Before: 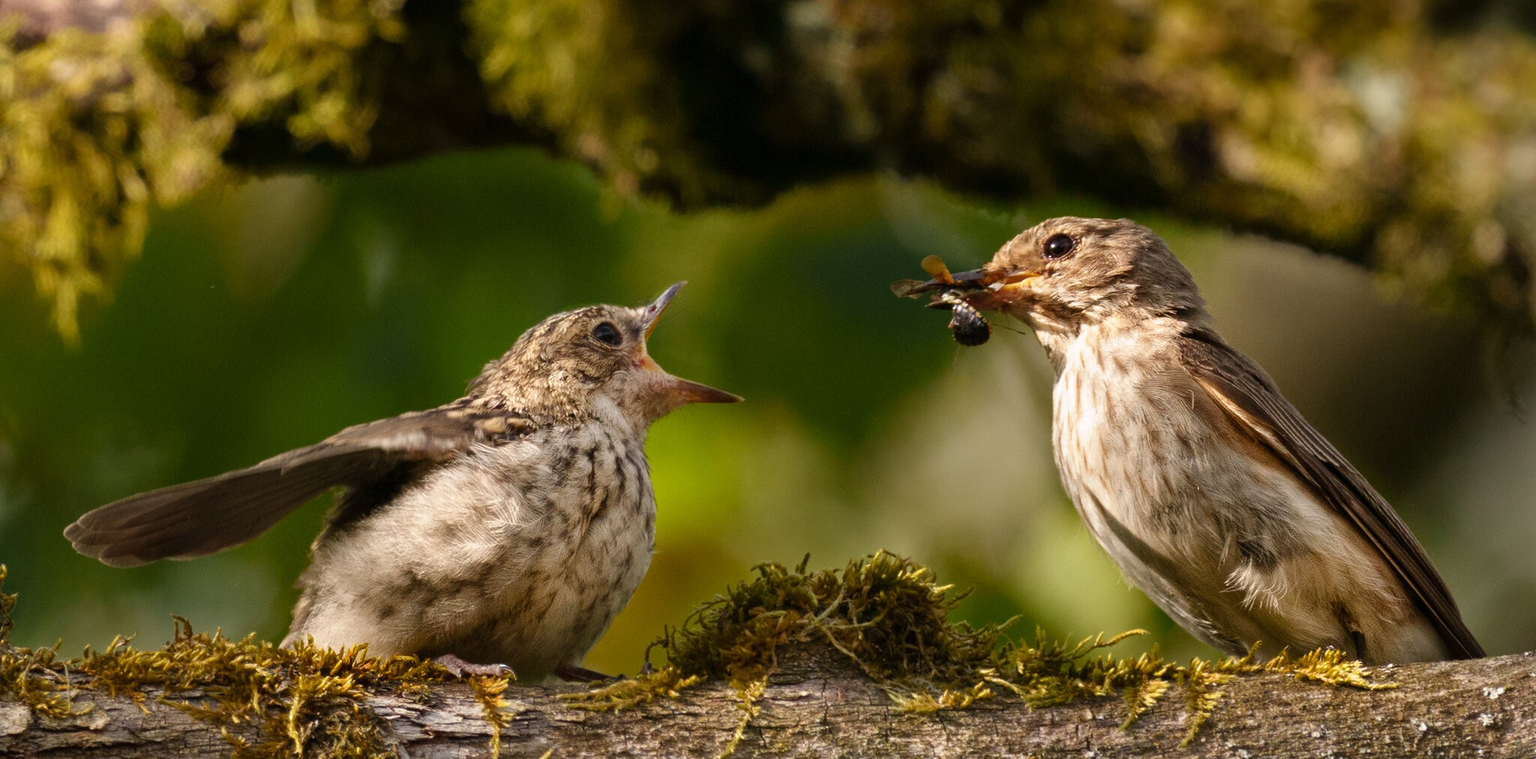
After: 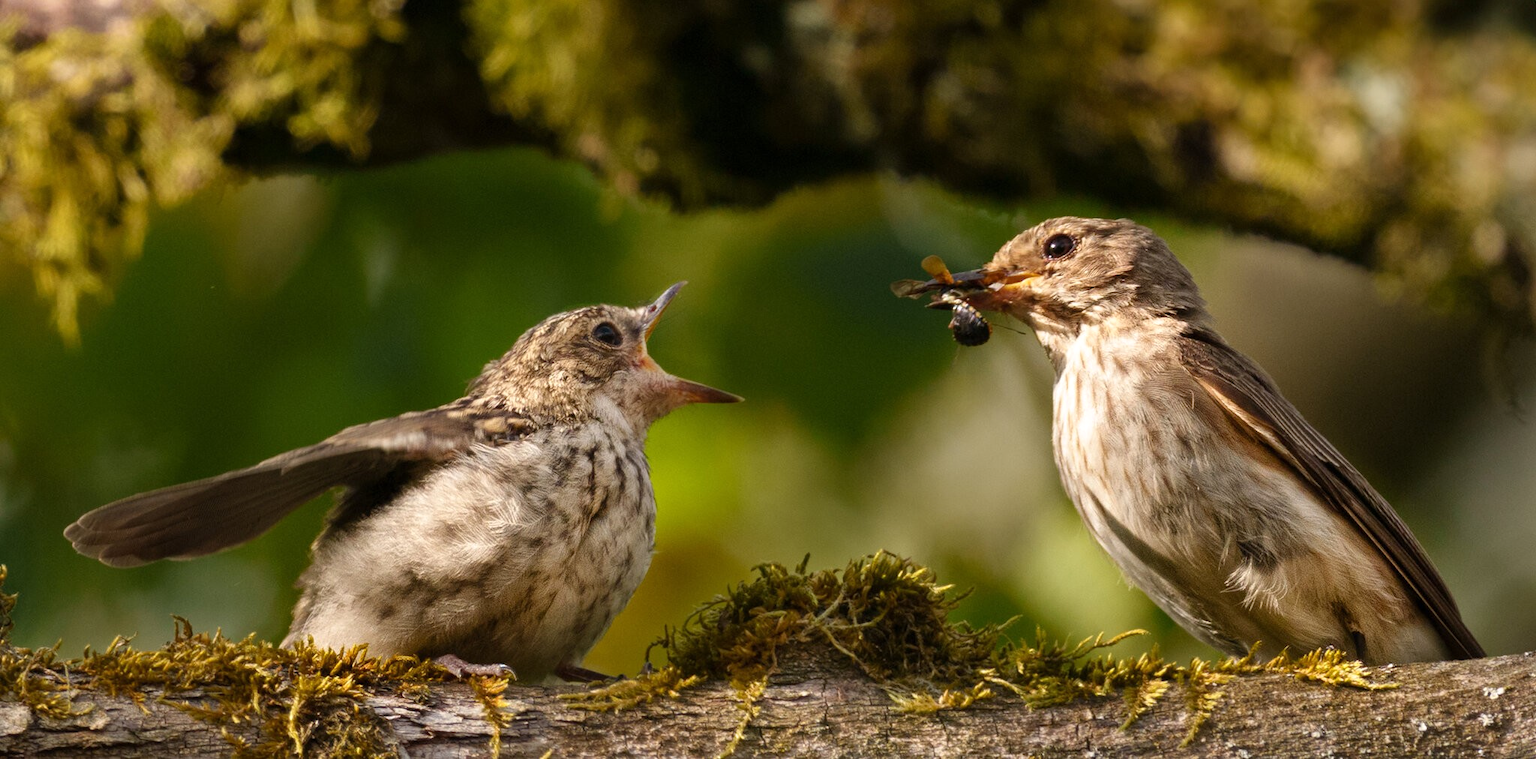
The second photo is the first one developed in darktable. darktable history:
exposure: exposure 0.085 EV, compensate exposure bias true, compensate highlight preservation false
